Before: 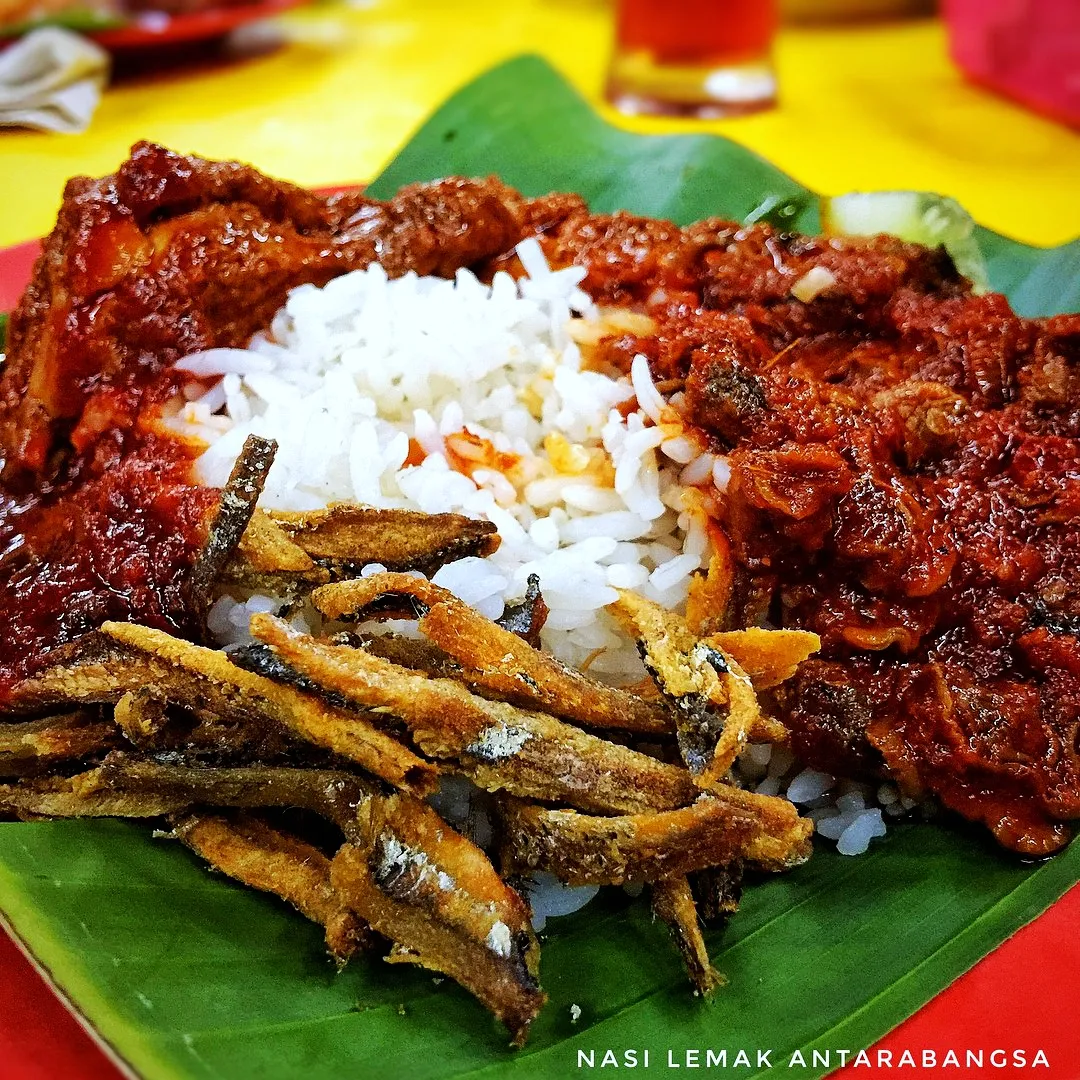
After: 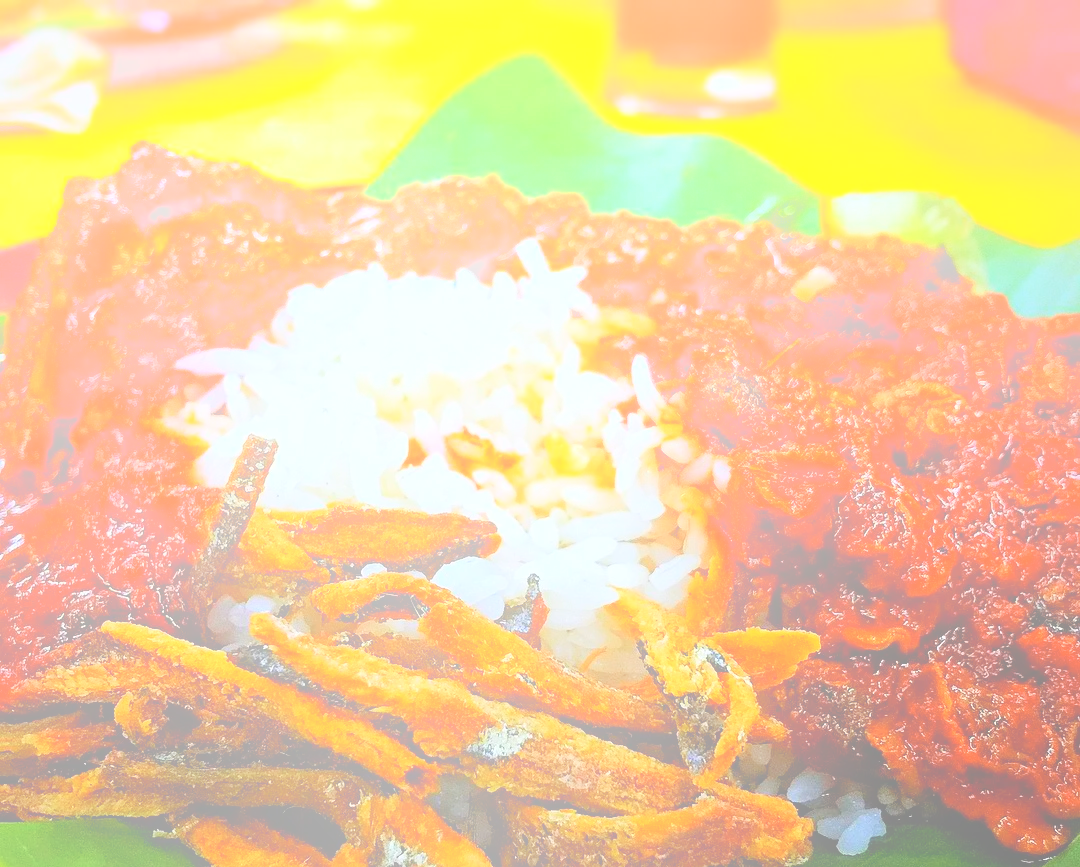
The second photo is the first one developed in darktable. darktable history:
bloom: size 70%, threshold 25%, strength 70%
crop: bottom 19.644%
